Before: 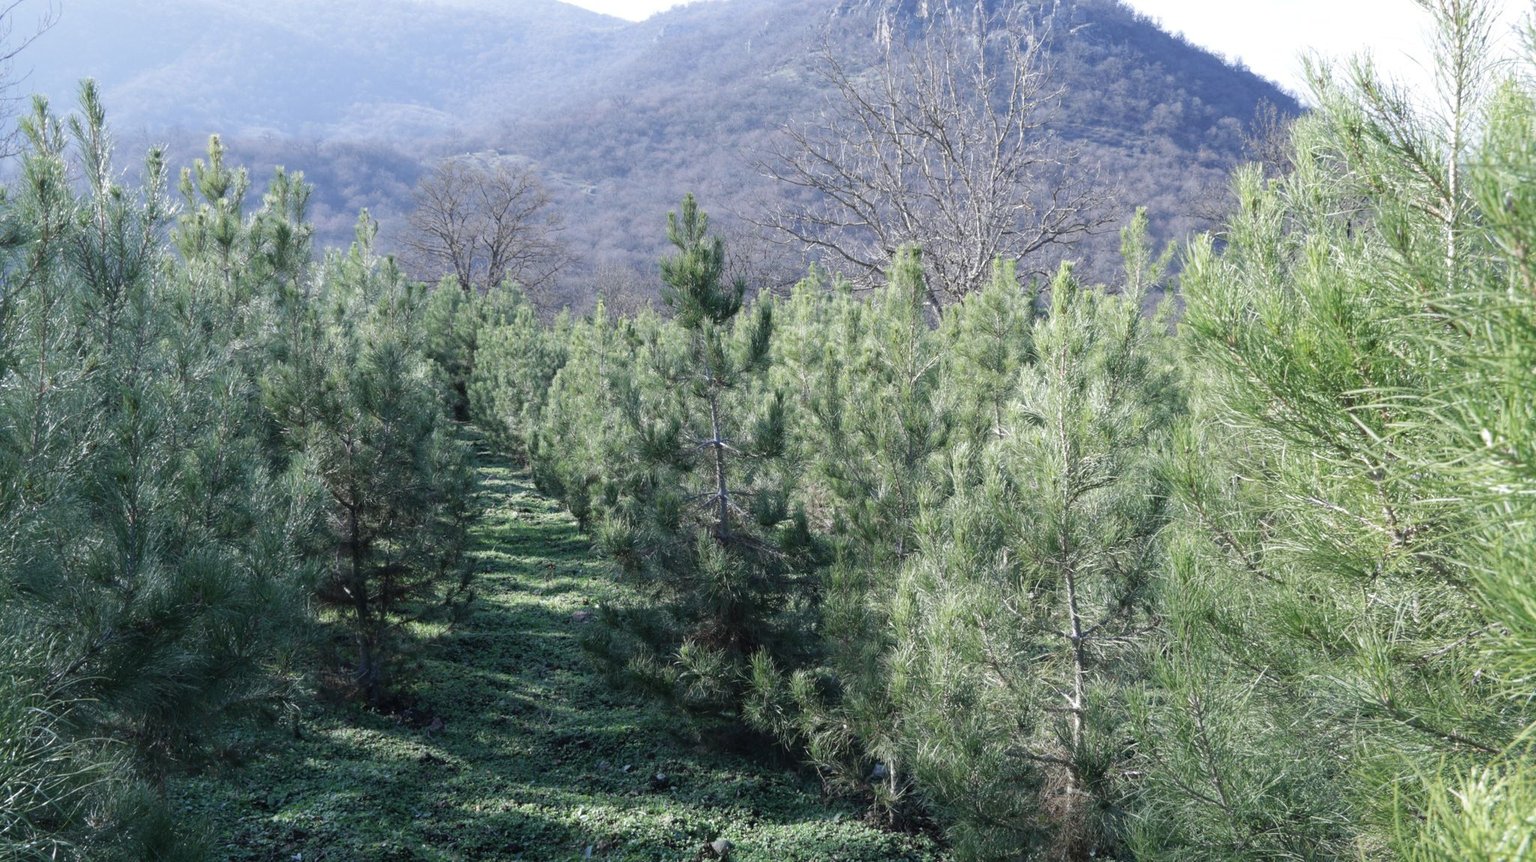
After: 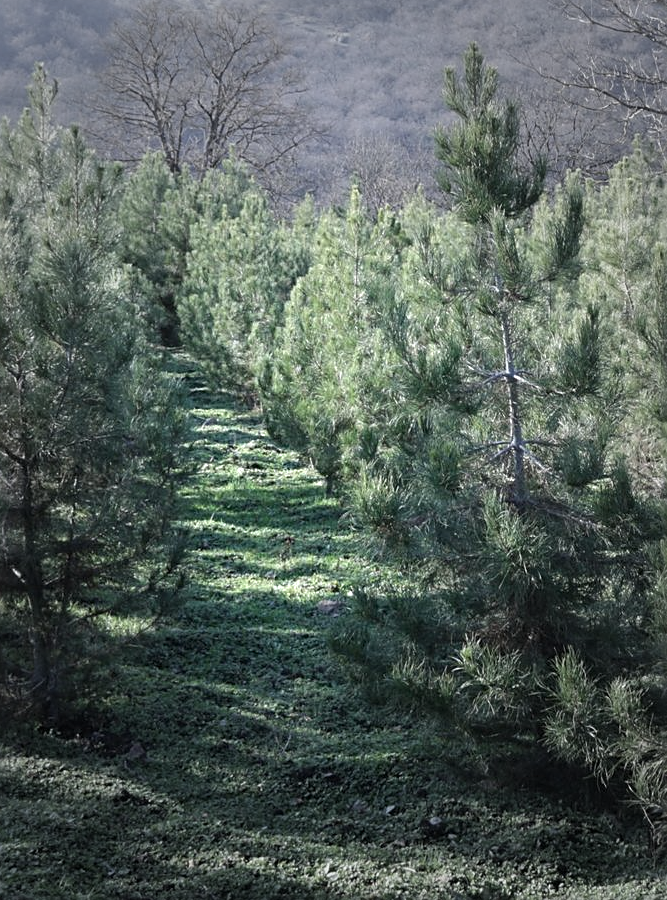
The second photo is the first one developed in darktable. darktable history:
exposure: exposure 0.379 EV, compensate exposure bias true, compensate highlight preservation false
crop and rotate: left 21.808%, top 18.737%, right 45.602%, bottom 2.971%
vignetting: fall-off start 34.75%, fall-off radius 64.82%, width/height ratio 0.954
sharpen: on, module defaults
